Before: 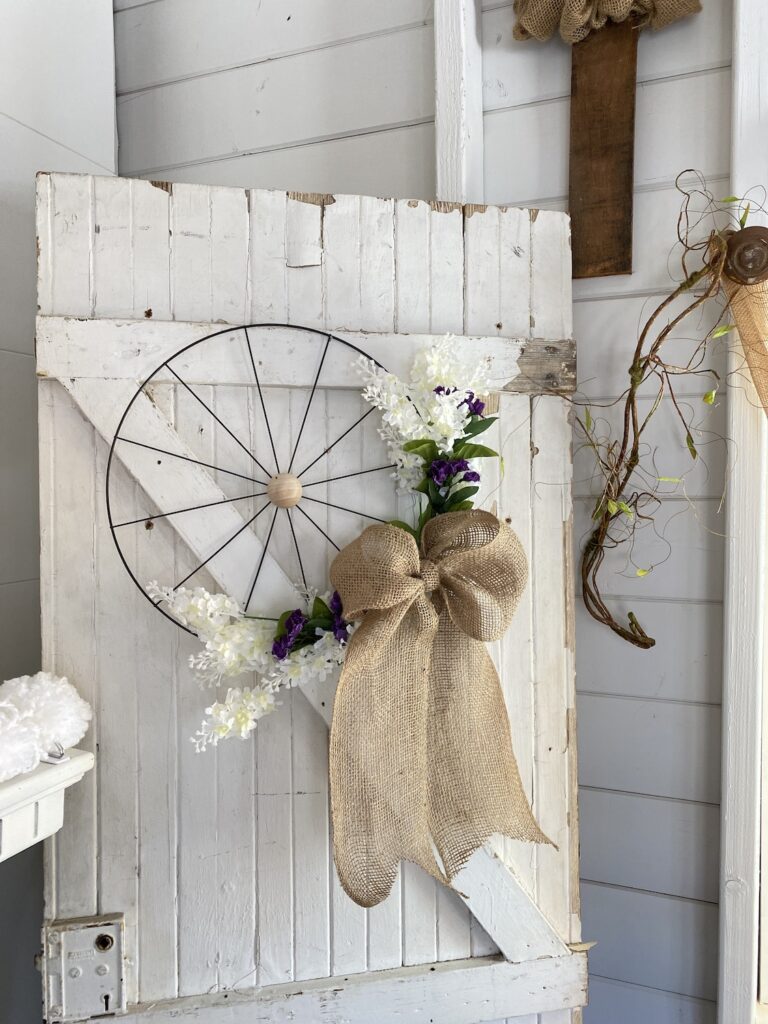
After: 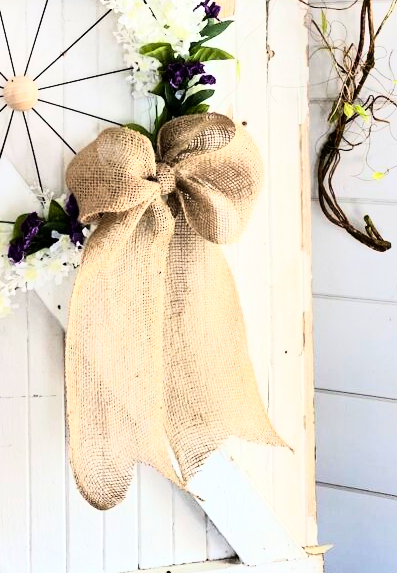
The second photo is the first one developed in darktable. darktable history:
crop: left 34.479%, top 38.822%, right 13.718%, bottom 5.172%
rgb curve: curves: ch0 [(0, 0) (0.21, 0.15) (0.24, 0.21) (0.5, 0.75) (0.75, 0.96) (0.89, 0.99) (1, 1)]; ch1 [(0, 0.02) (0.21, 0.13) (0.25, 0.2) (0.5, 0.67) (0.75, 0.9) (0.89, 0.97) (1, 1)]; ch2 [(0, 0.02) (0.21, 0.13) (0.25, 0.2) (0.5, 0.67) (0.75, 0.9) (0.89, 0.97) (1, 1)], compensate middle gray true
